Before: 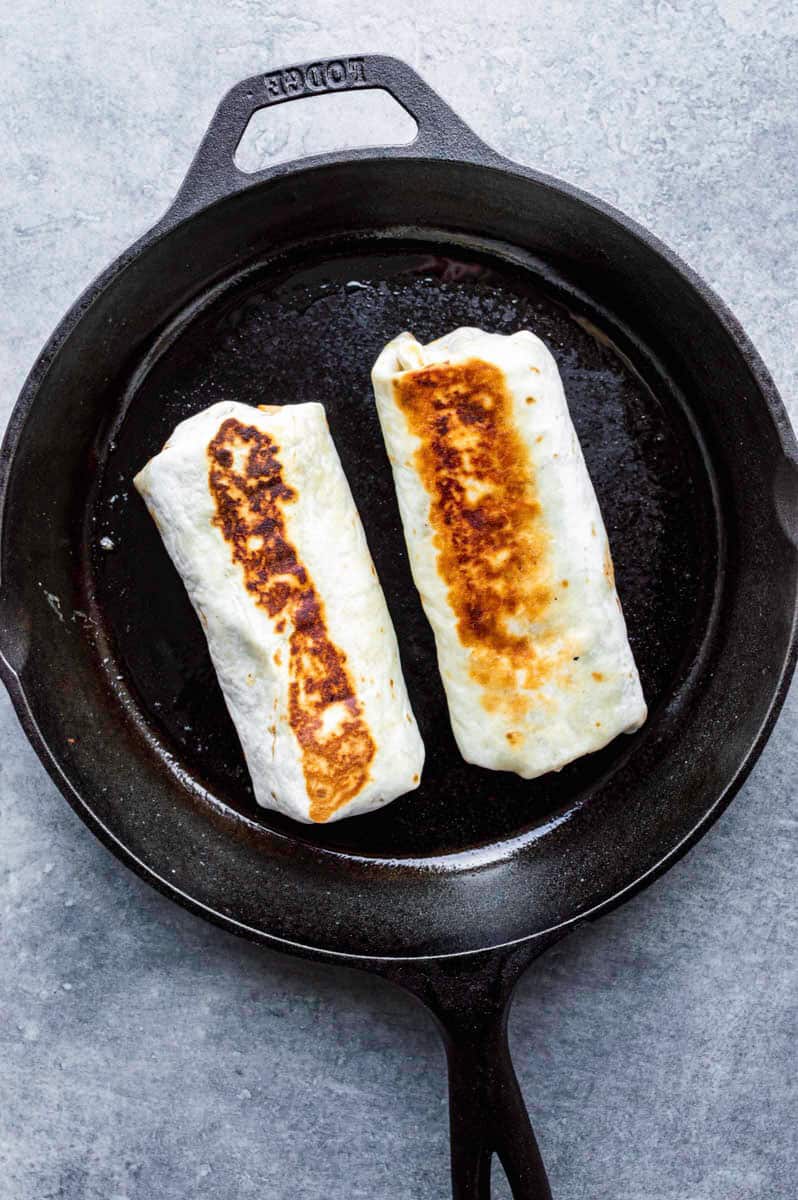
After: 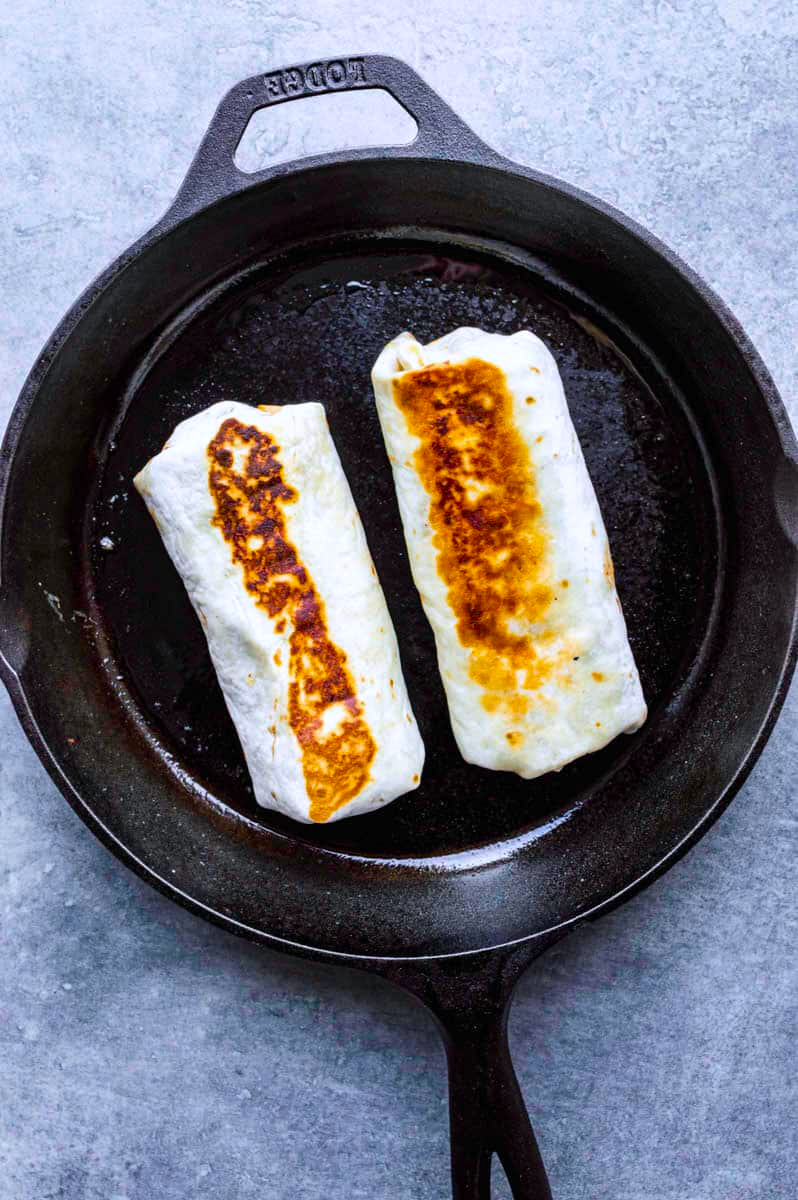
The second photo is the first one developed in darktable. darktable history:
white balance: red 0.984, blue 1.059
color balance rgb: perceptual saturation grading › global saturation 30%, global vibrance 10%
